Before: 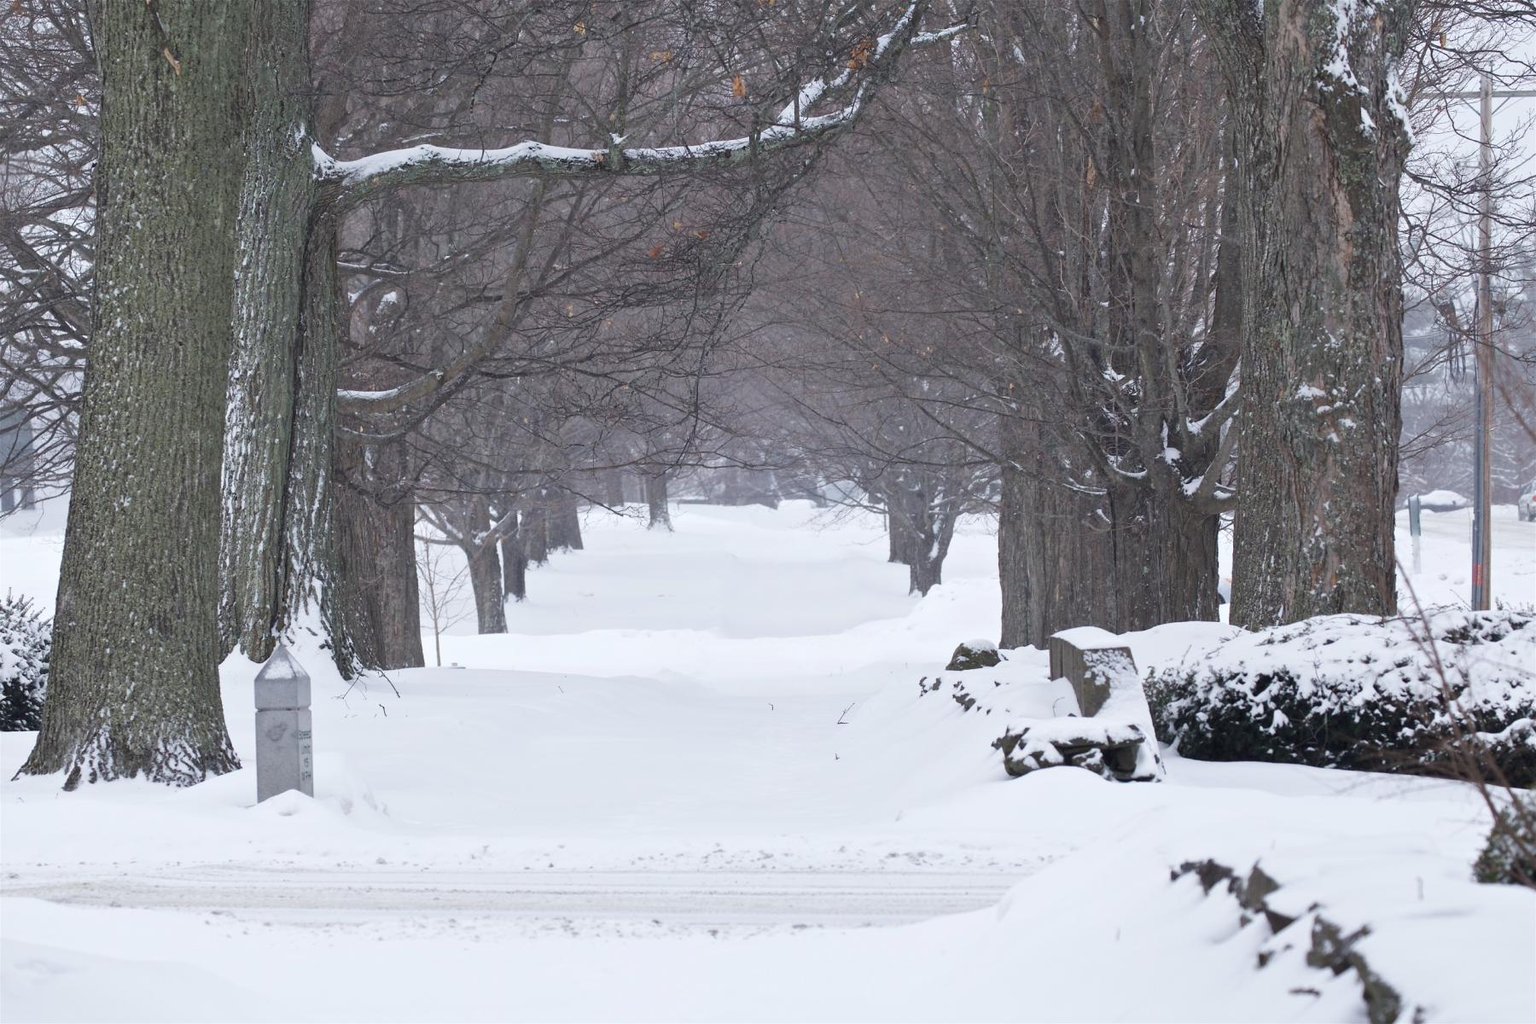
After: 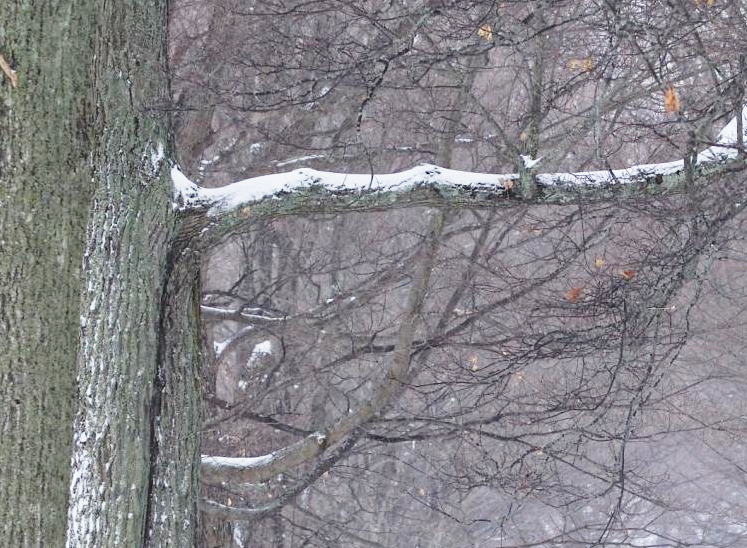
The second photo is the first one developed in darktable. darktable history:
base curve: curves: ch0 [(0, 0) (0.028, 0.03) (0.121, 0.232) (0.46, 0.748) (0.859, 0.968) (1, 1)], preserve colors none
crop and rotate: left 10.816%, top 0.114%, right 47.642%, bottom 54.184%
